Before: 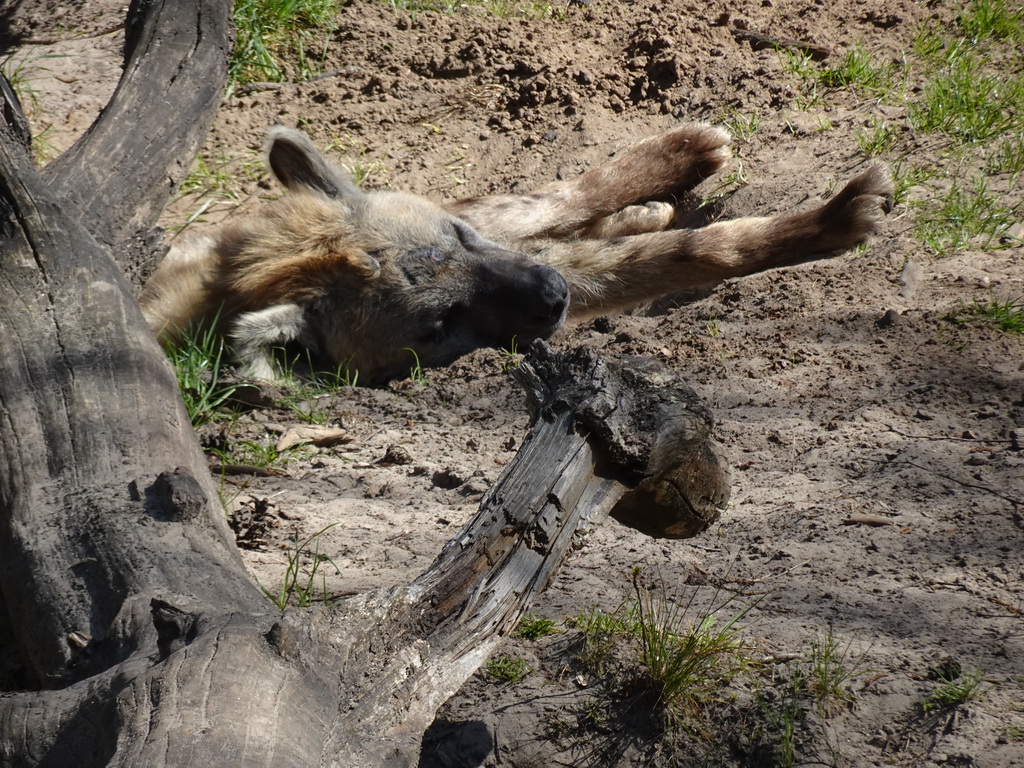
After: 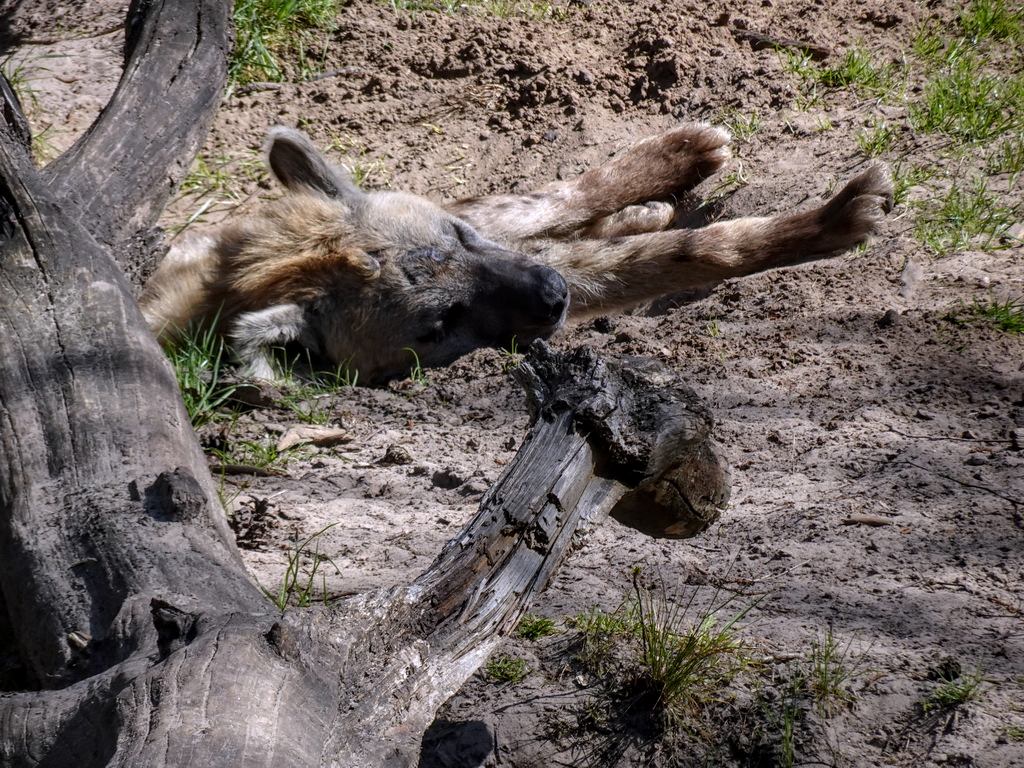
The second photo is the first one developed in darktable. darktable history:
white balance: red 1.004, blue 1.096
local contrast: highlights 25%, detail 130%
